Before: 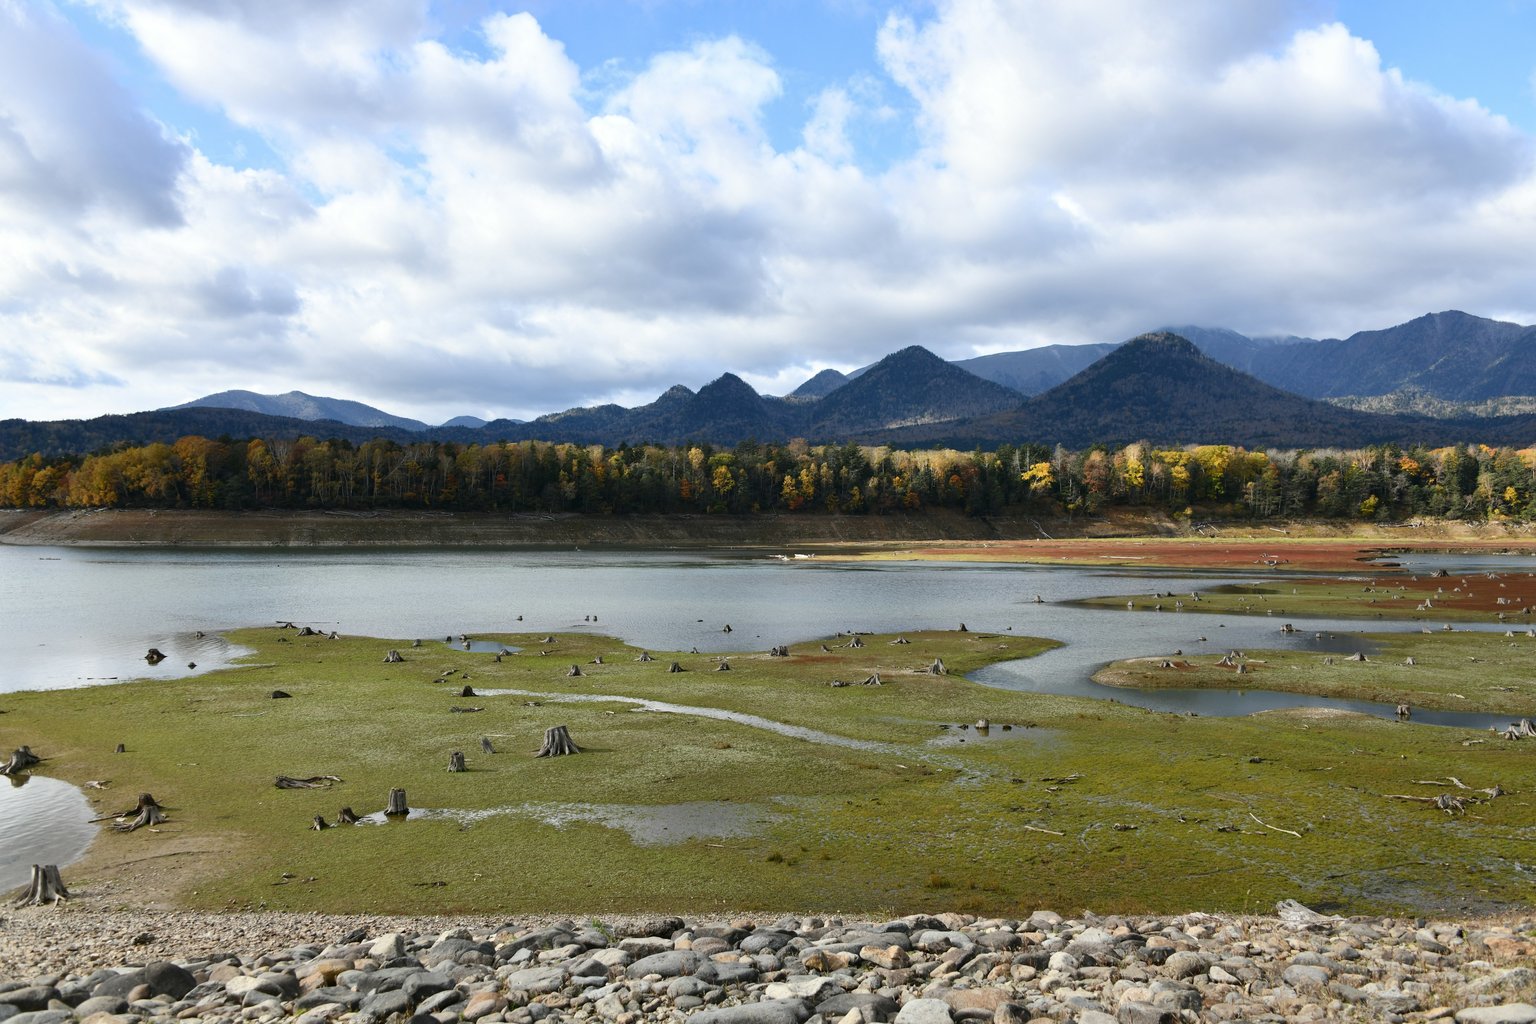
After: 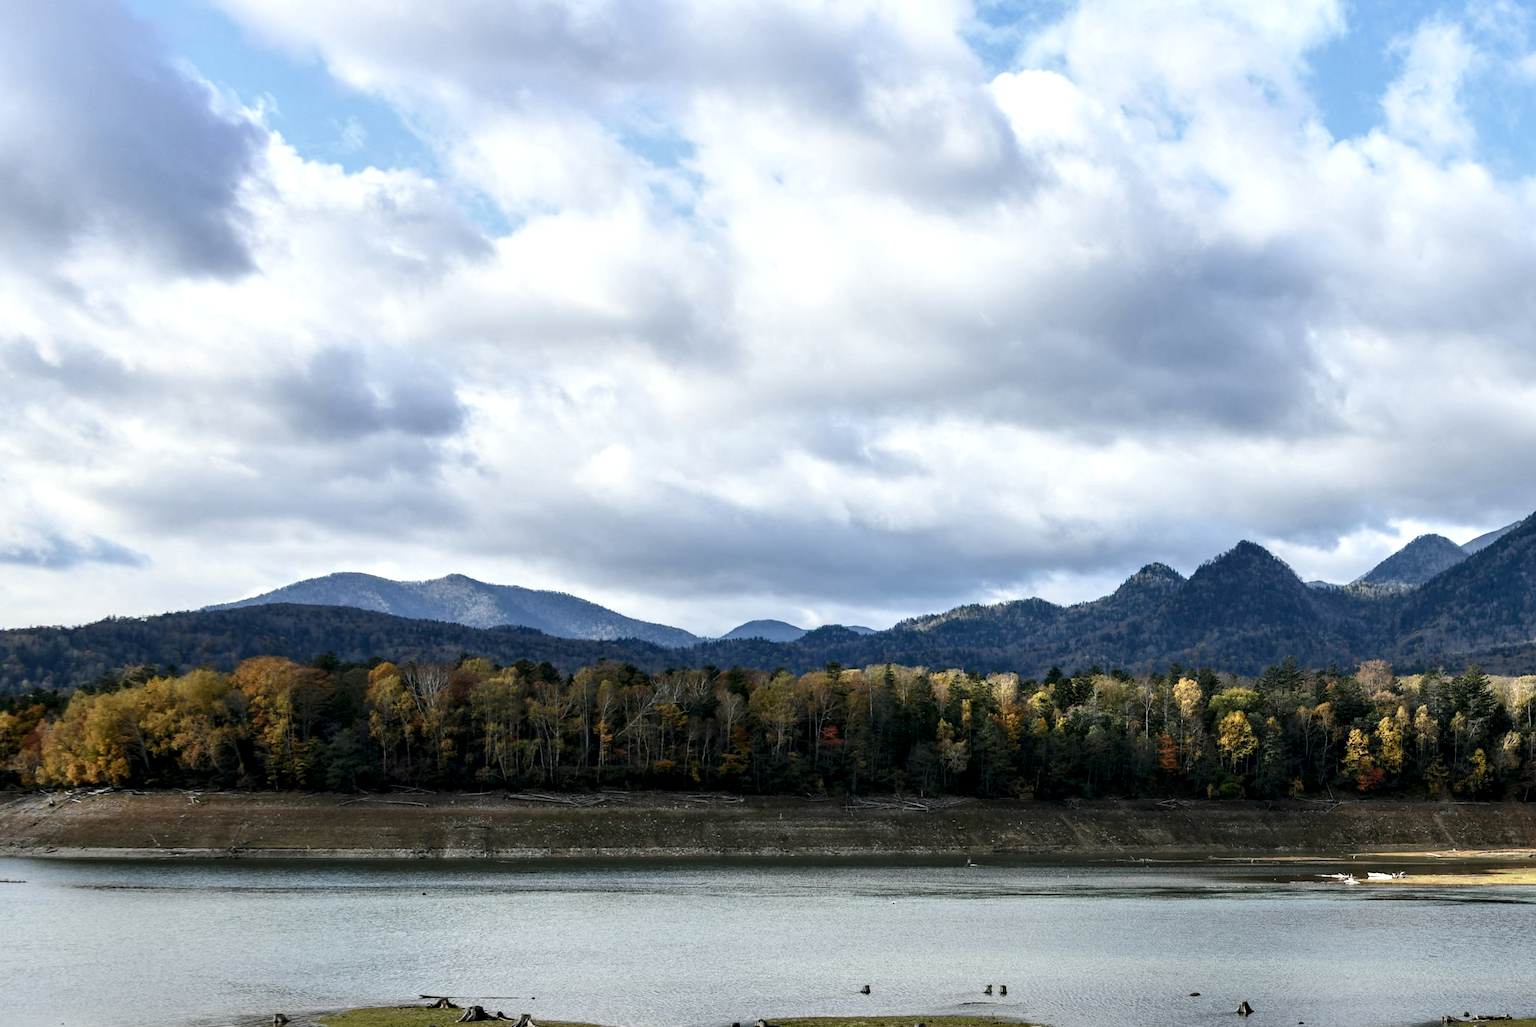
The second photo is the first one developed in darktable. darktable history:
contrast equalizer: y [[0.524, 0.538, 0.547, 0.548, 0.538, 0.524], [0.5 ×6], [0.5 ×6], [0 ×6], [0 ×6]]
local contrast: highlights 40%, shadows 60%, detail 136%, midtone range 0.514
crop and rotate: left 3.047%, top 7.509%, right 42.236%, bottom 37.598%
